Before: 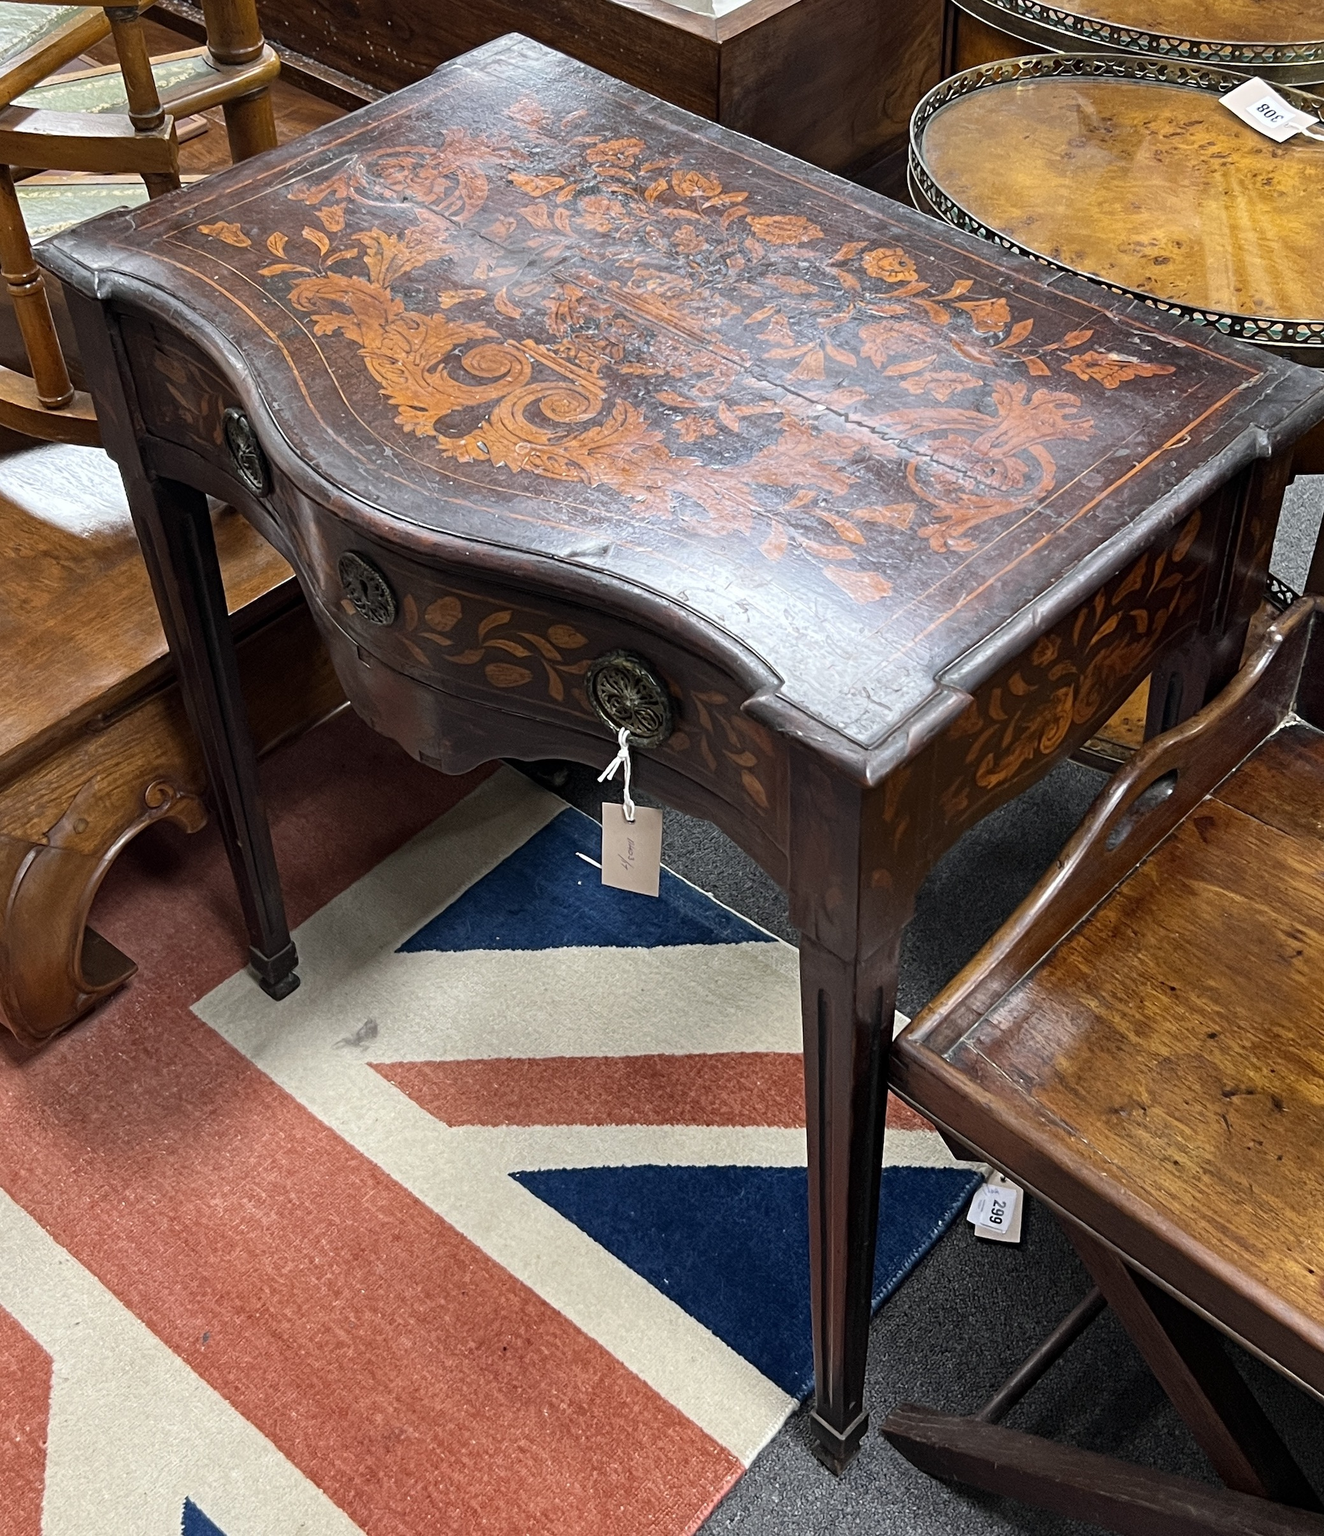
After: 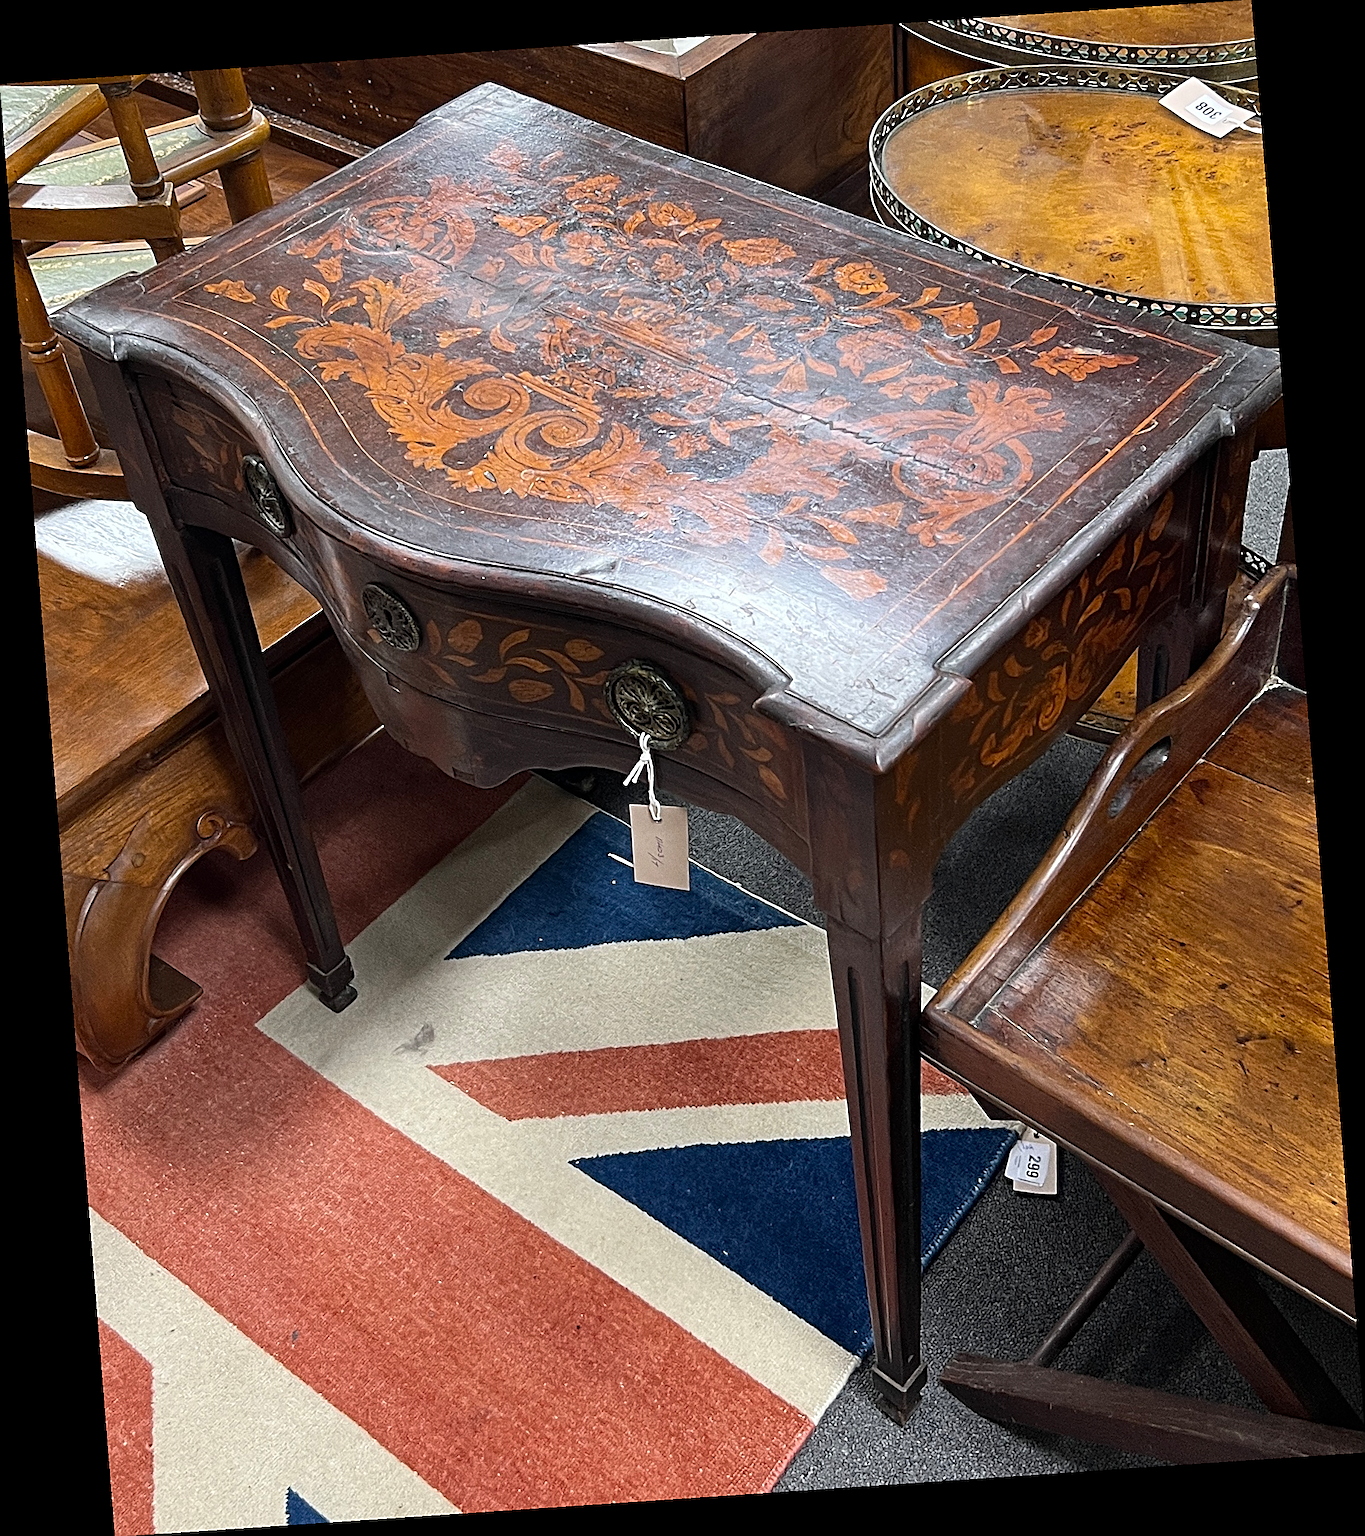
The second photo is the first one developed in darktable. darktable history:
grain: coarseness 0.09 ISO
sharpen: amount 0.901
rotate and perspective: rotation -4.2°, shear 0.006, automatic cropping off
